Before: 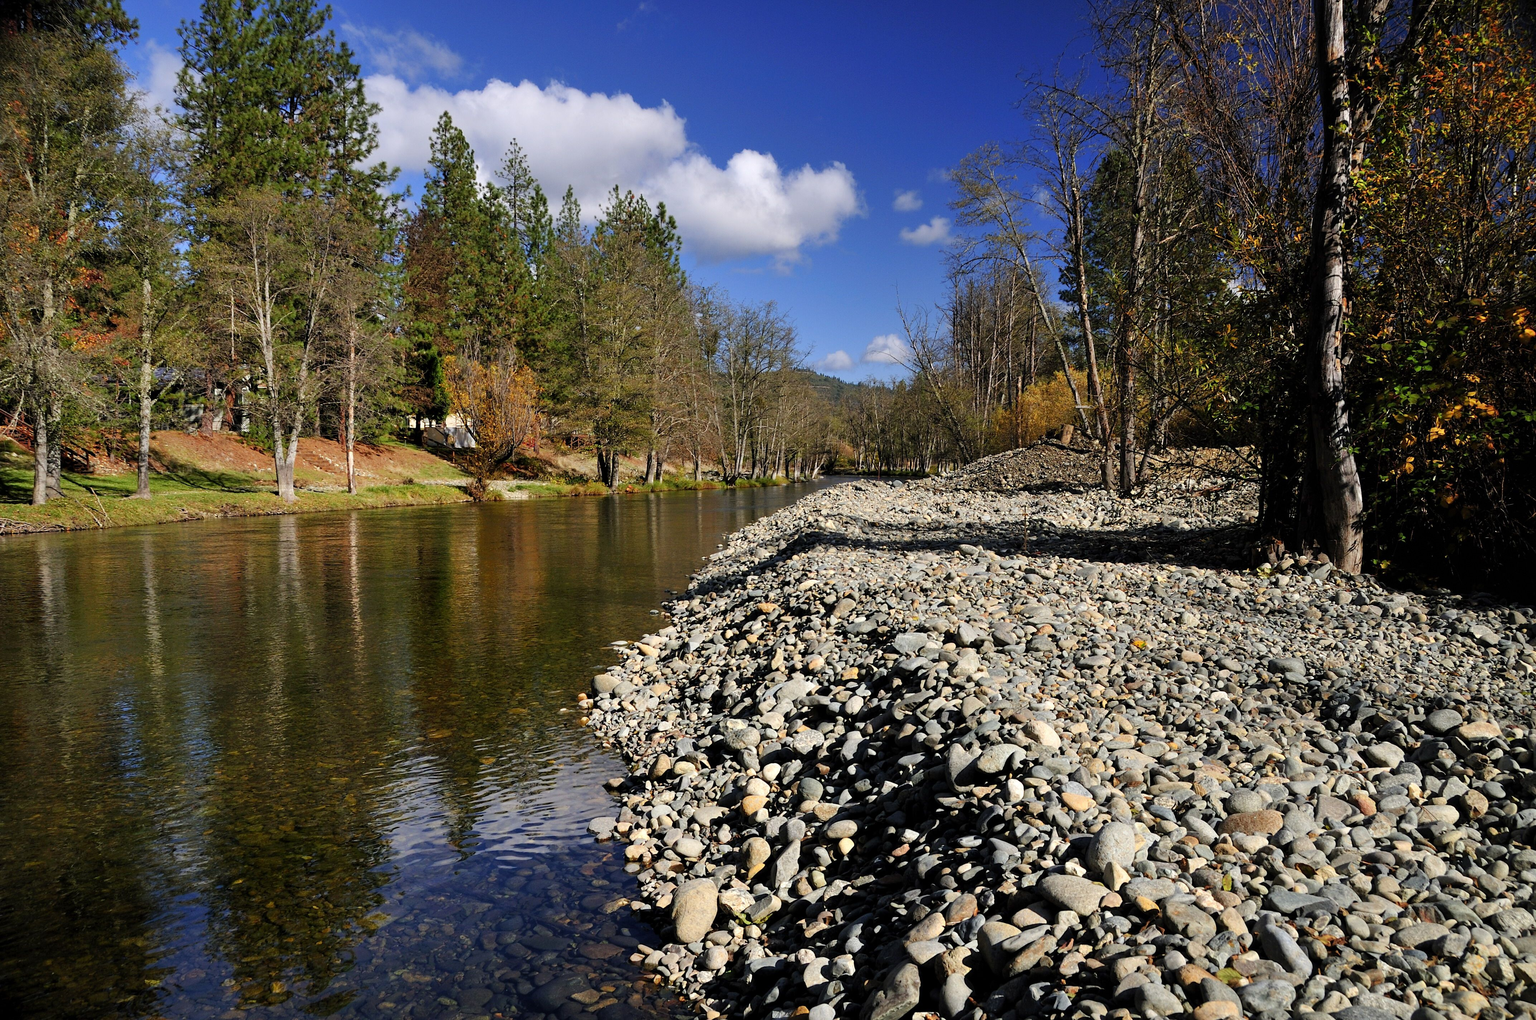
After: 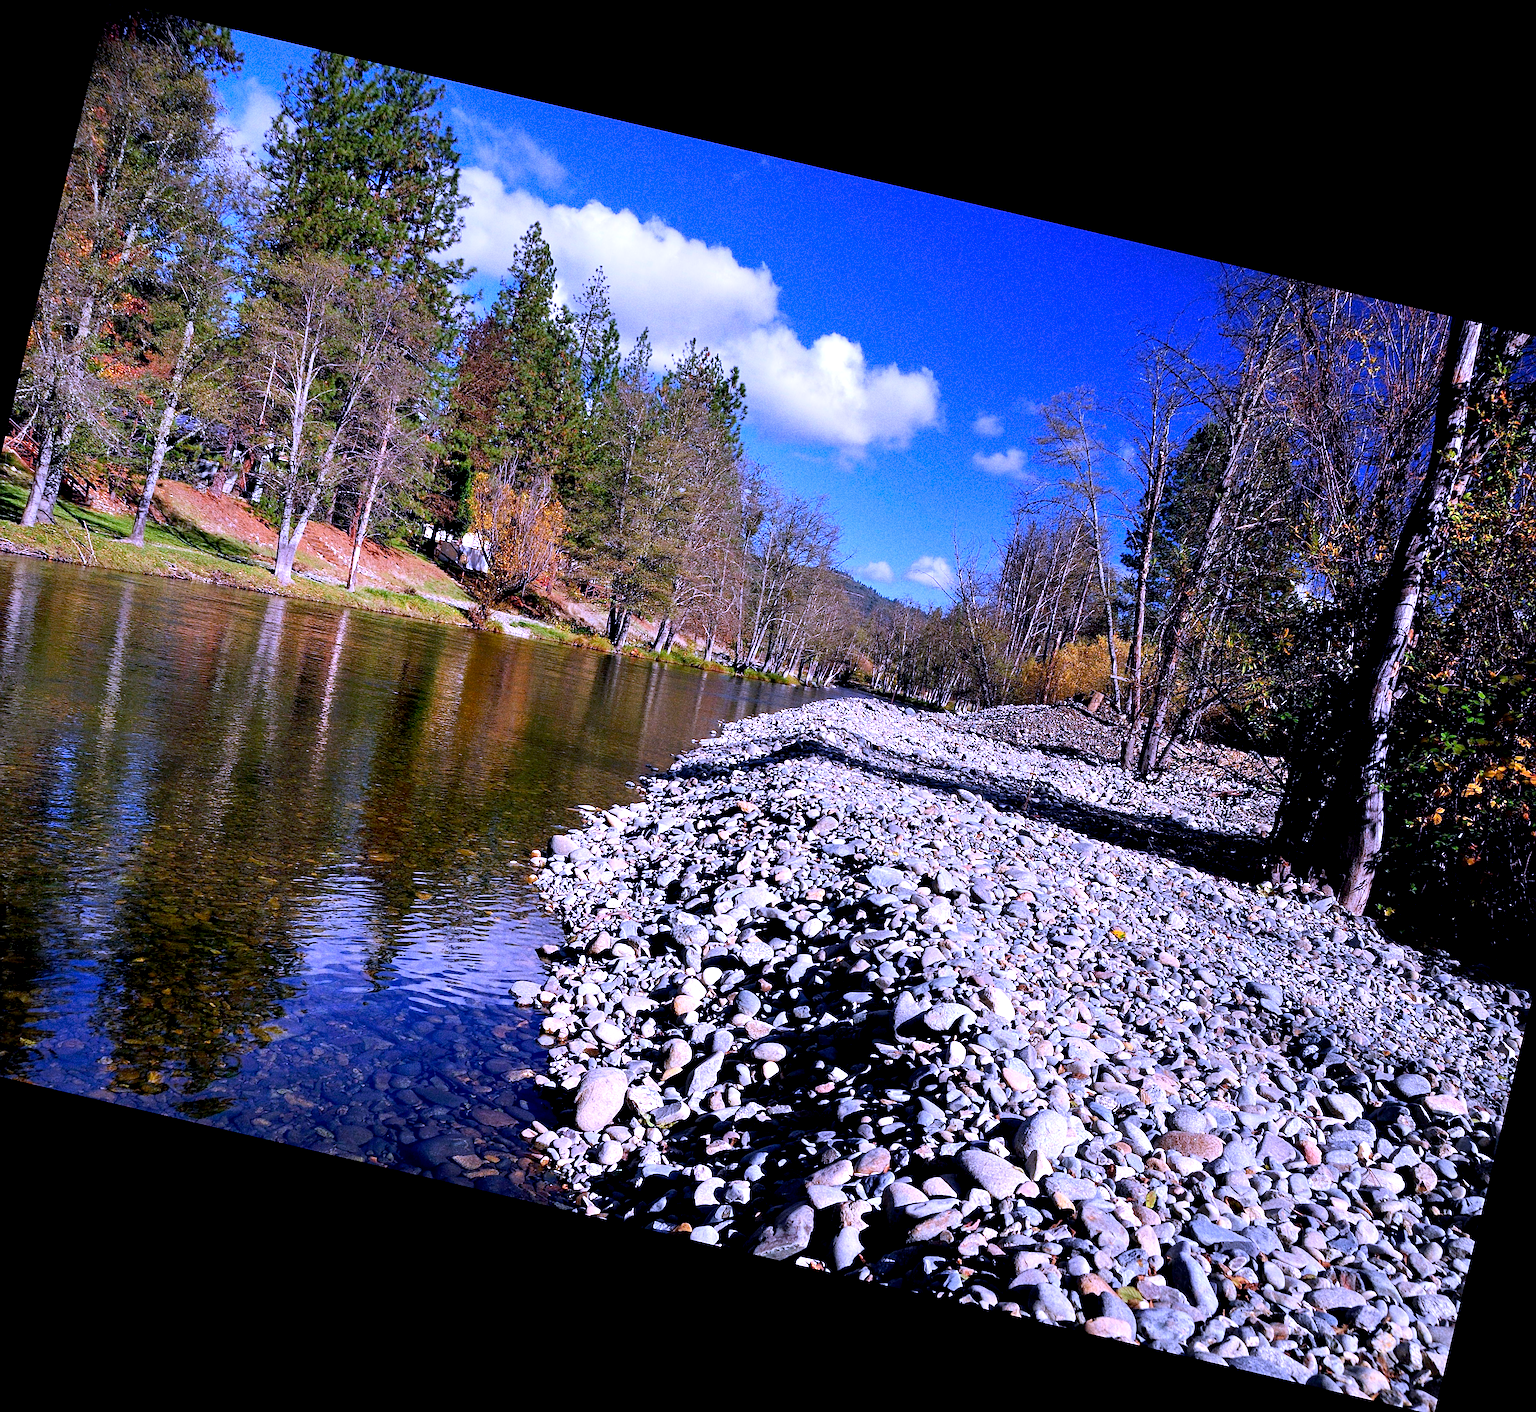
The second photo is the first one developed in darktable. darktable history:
white balance: red 0.98, blue 1.61
crop: left 7.598%, right 7.873%
rotate and perspective: rotation 13.27°, automatic cropping off
exposure: black level correction 0.005, exposure 0.417 EV, compensate highlight preservation false
sharpen: on, module defaults
grain: coarseness 0.09 ISO, strength 40%
